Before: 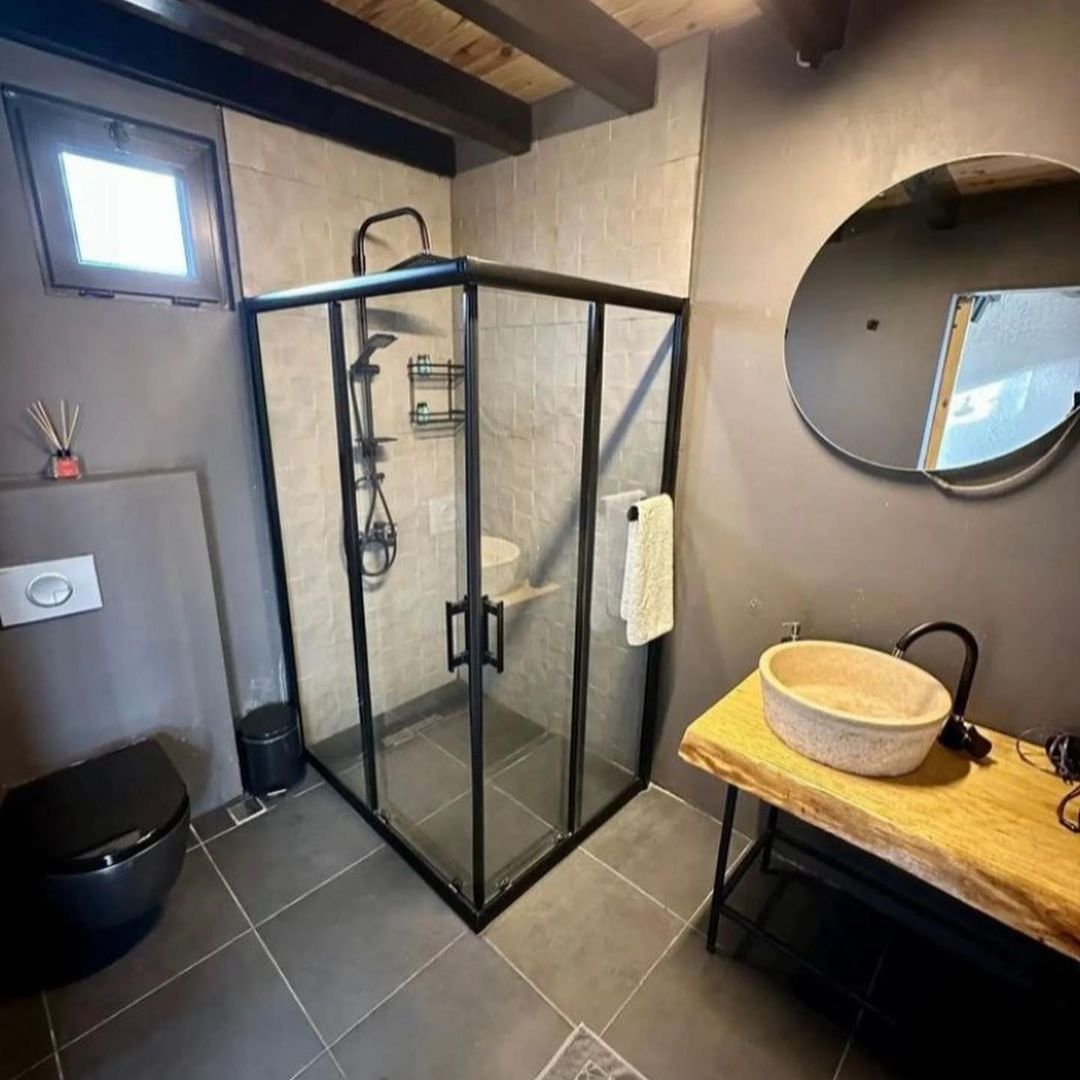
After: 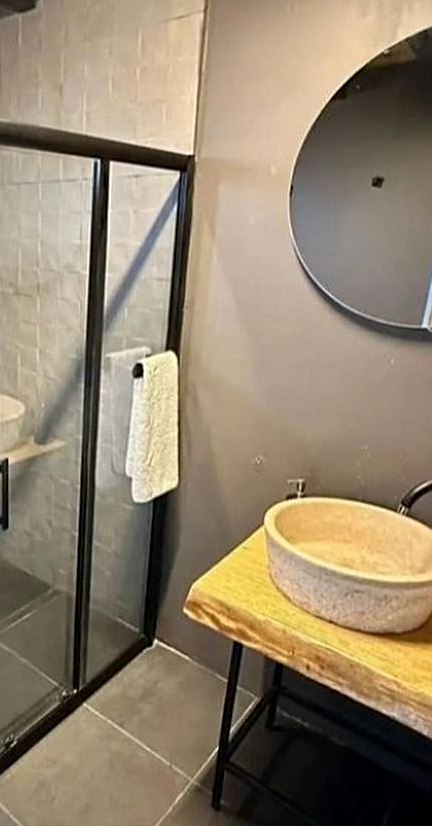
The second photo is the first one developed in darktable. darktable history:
sharpen: on, module defaults
crop: left 45.892%, top 13.331%, right 14.089%, bottom 10.128%
